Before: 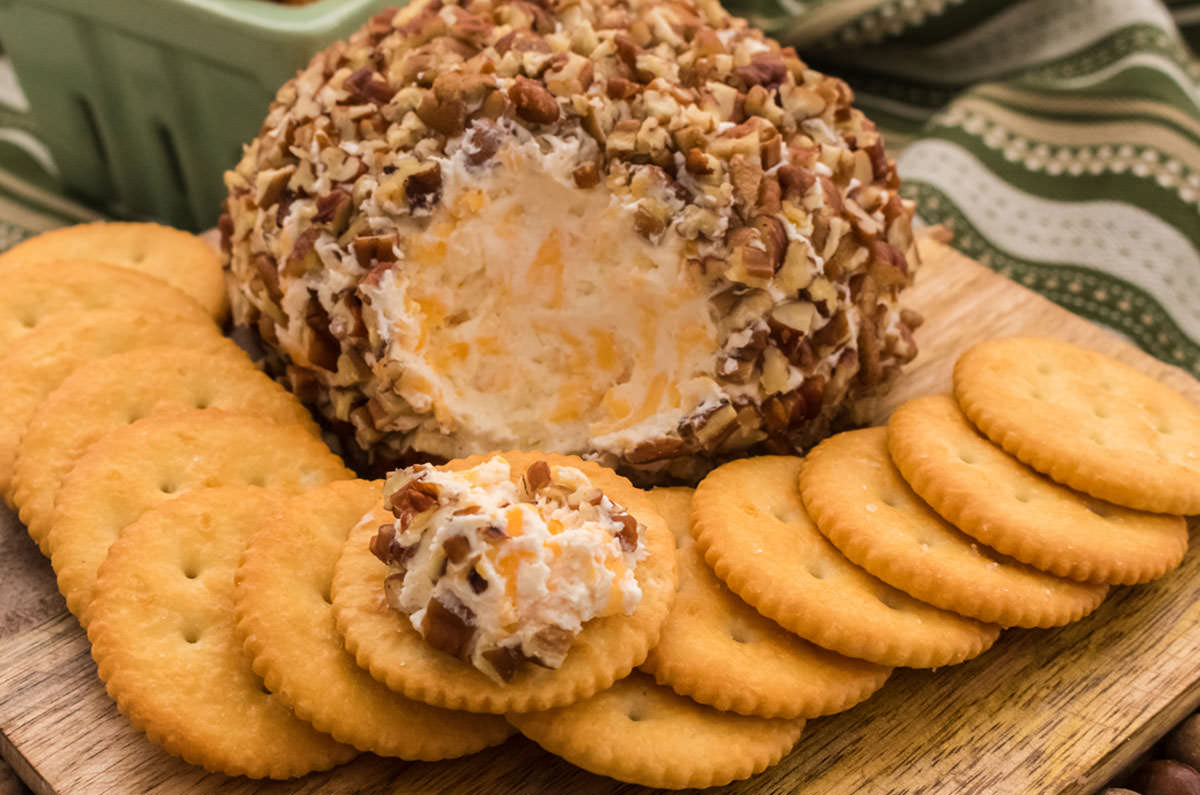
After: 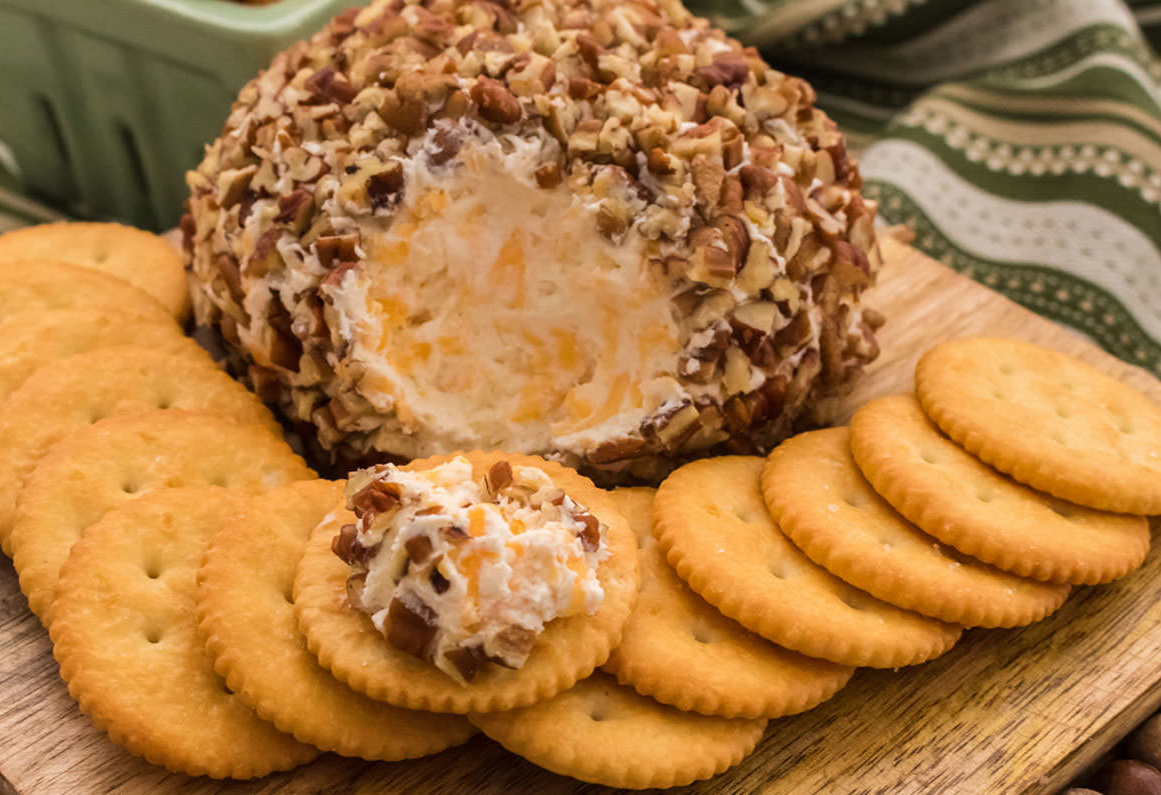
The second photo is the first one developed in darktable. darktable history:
crop and rotate: left 3.238%
shadows and highlights: shadows 32, highlights -32, soften with gaussian
